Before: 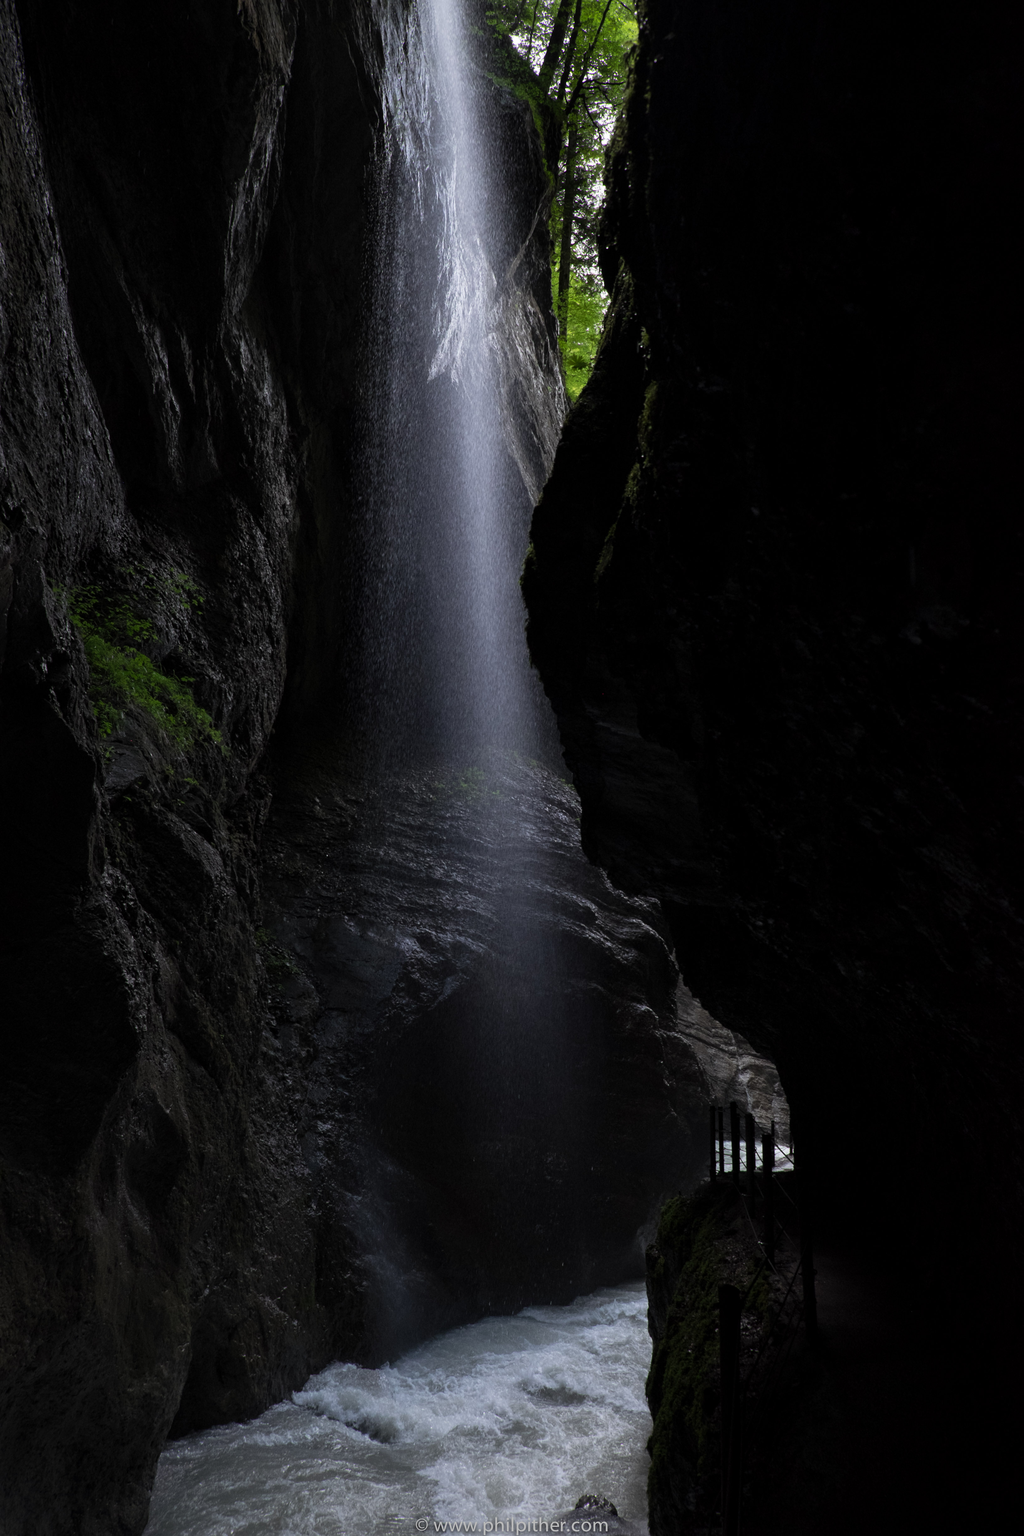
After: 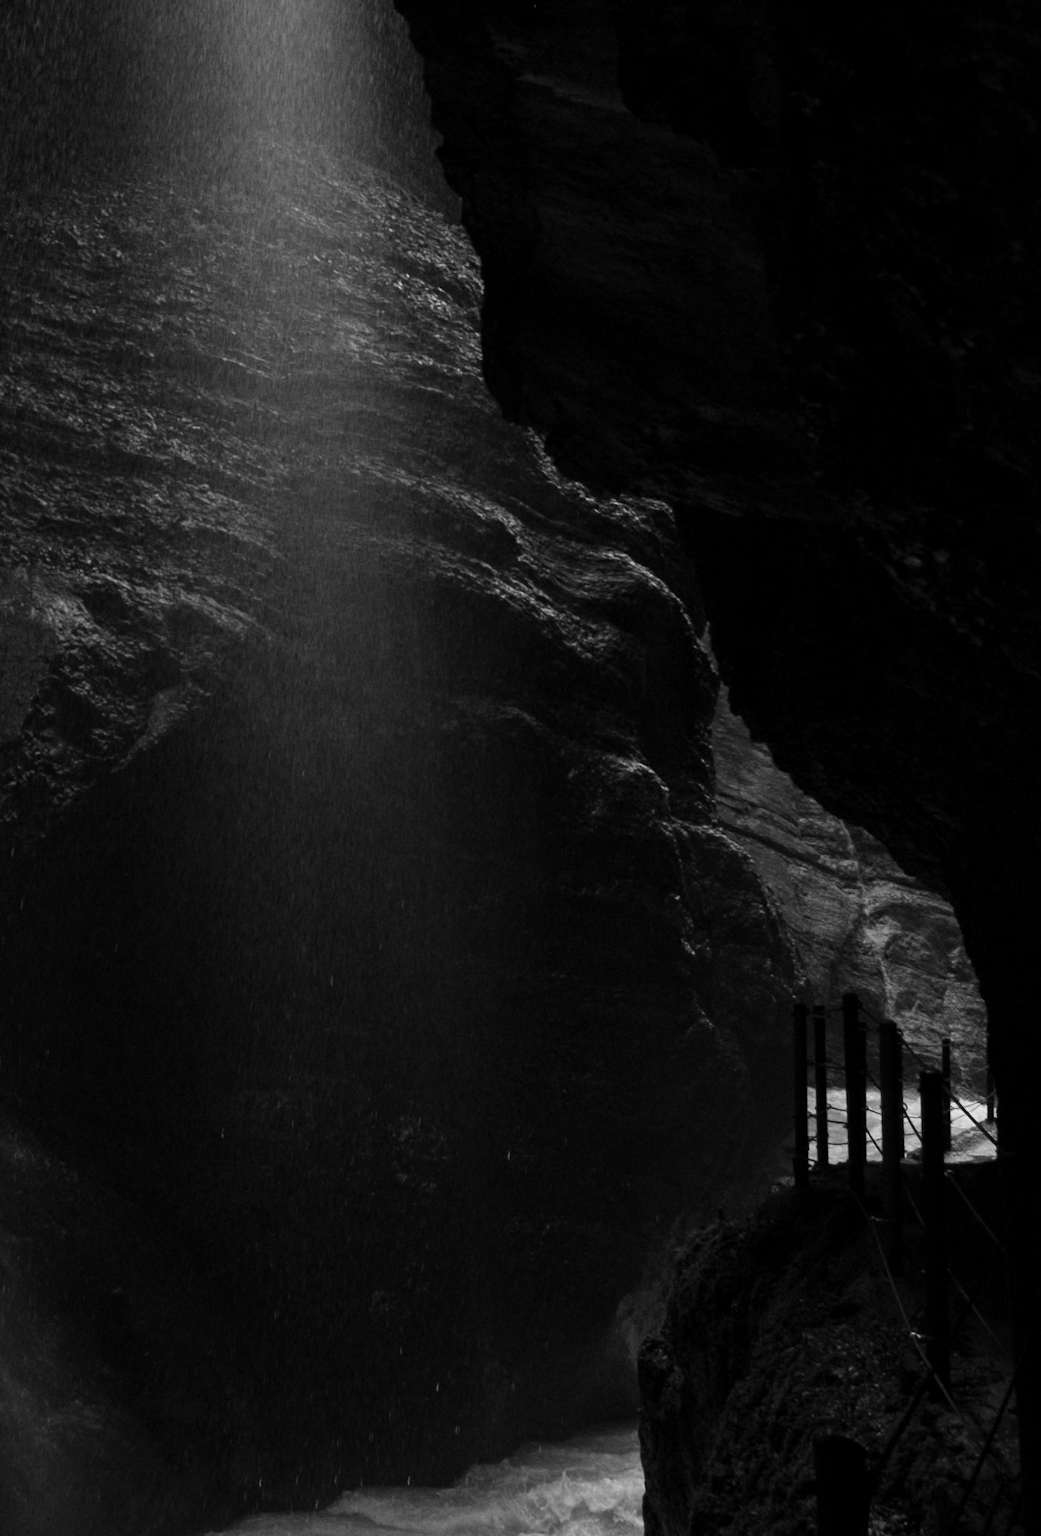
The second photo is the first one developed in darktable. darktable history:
color calibration: output gray [0.267, 0.423, 0.261, 0], illuminant F (fluorescent), F source F9 (Cool White Deluxe 4150 K) – high CRI, x 0.375, y 0.373, temperature 4150.15 K
crop: left 37.333%, top 45.03%, right 20.648%, bottom 13.651%
